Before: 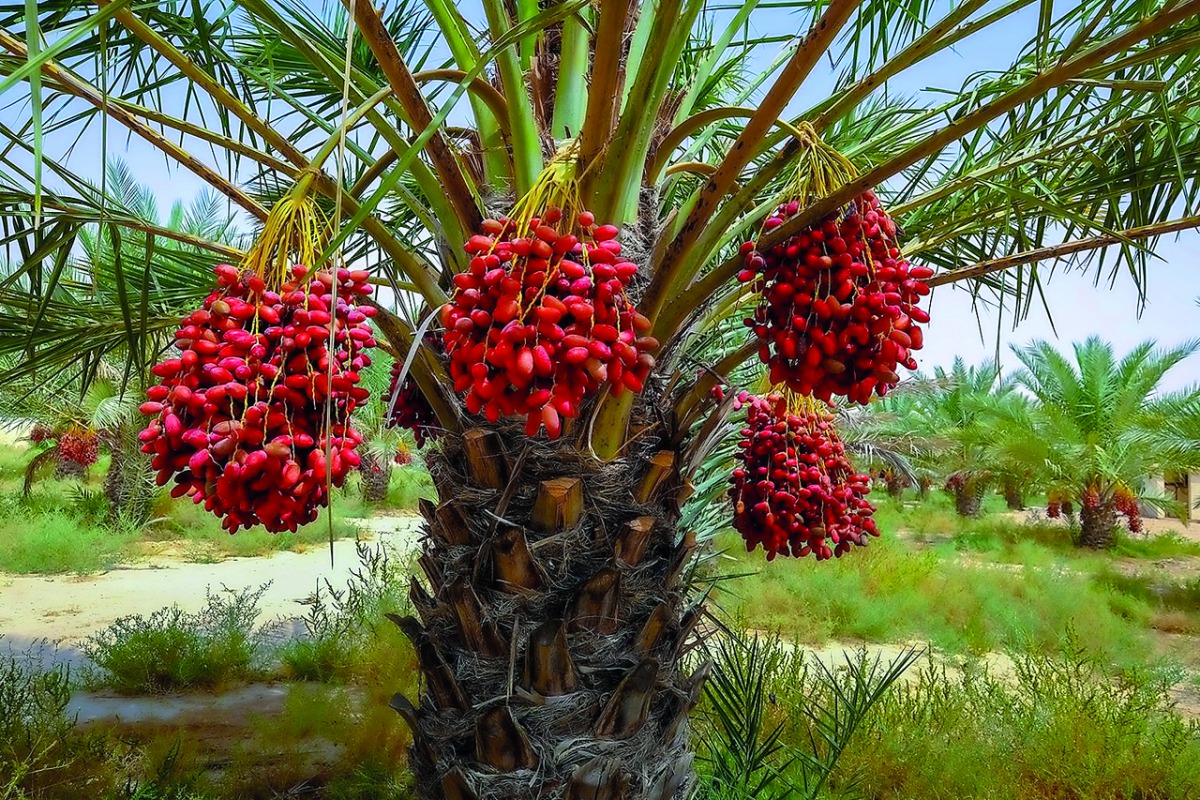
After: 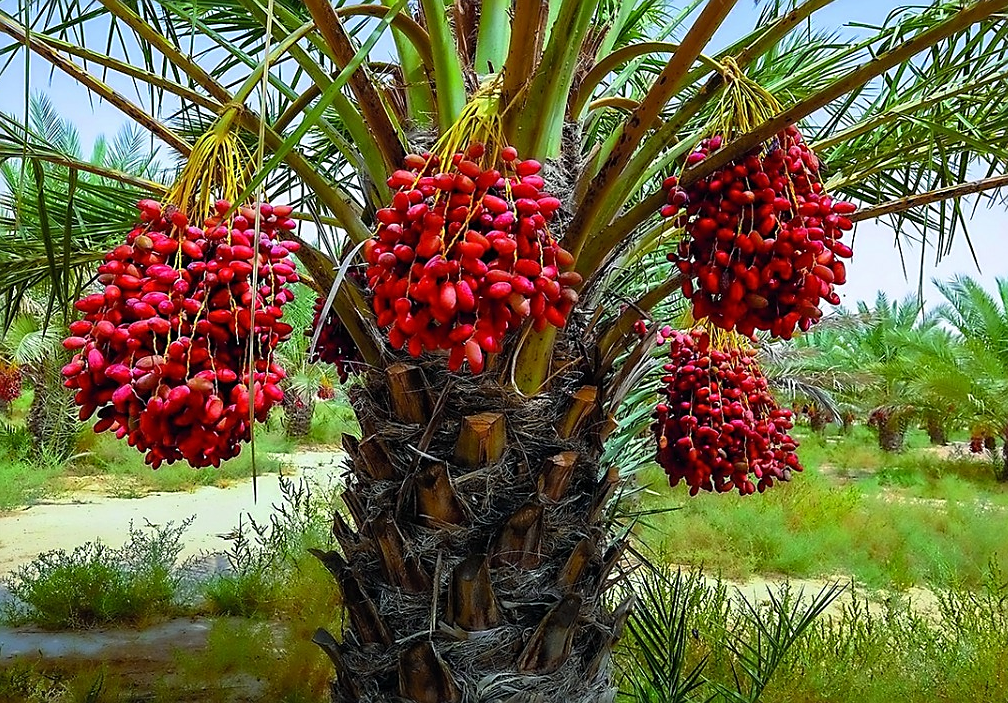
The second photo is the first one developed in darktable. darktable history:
sharpen: on, module defaults
crop: left 6.464%, top 8.211%, right 9.532%, bottom 3.858%
